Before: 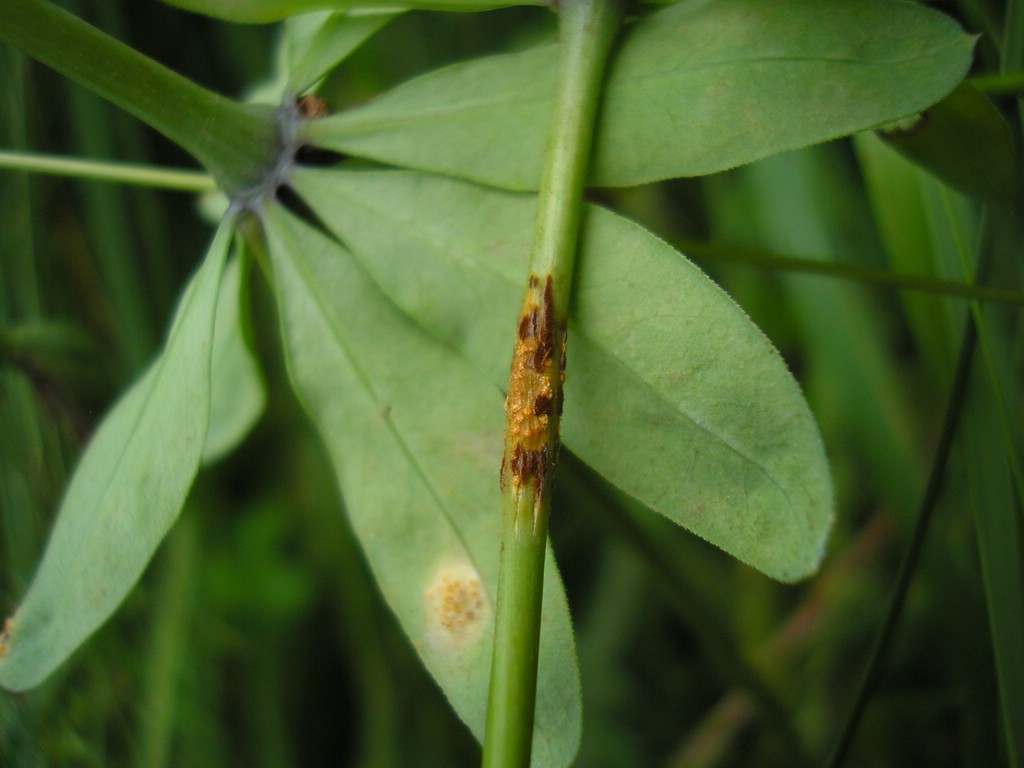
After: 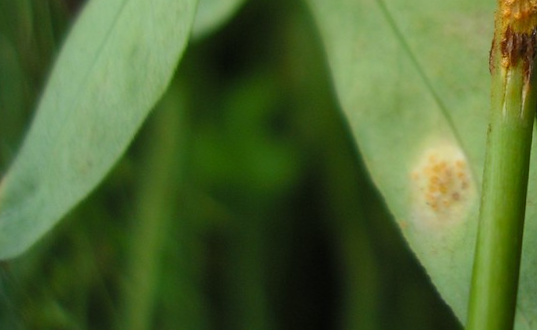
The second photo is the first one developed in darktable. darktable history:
rotate and perspective: rotation 1.57°, crop left 0.018, crop right 0.982, crop top 0.039, crop bottom 0.961
crop and rotate: top 54.778%, right 46.61%, bottom 0.159%
